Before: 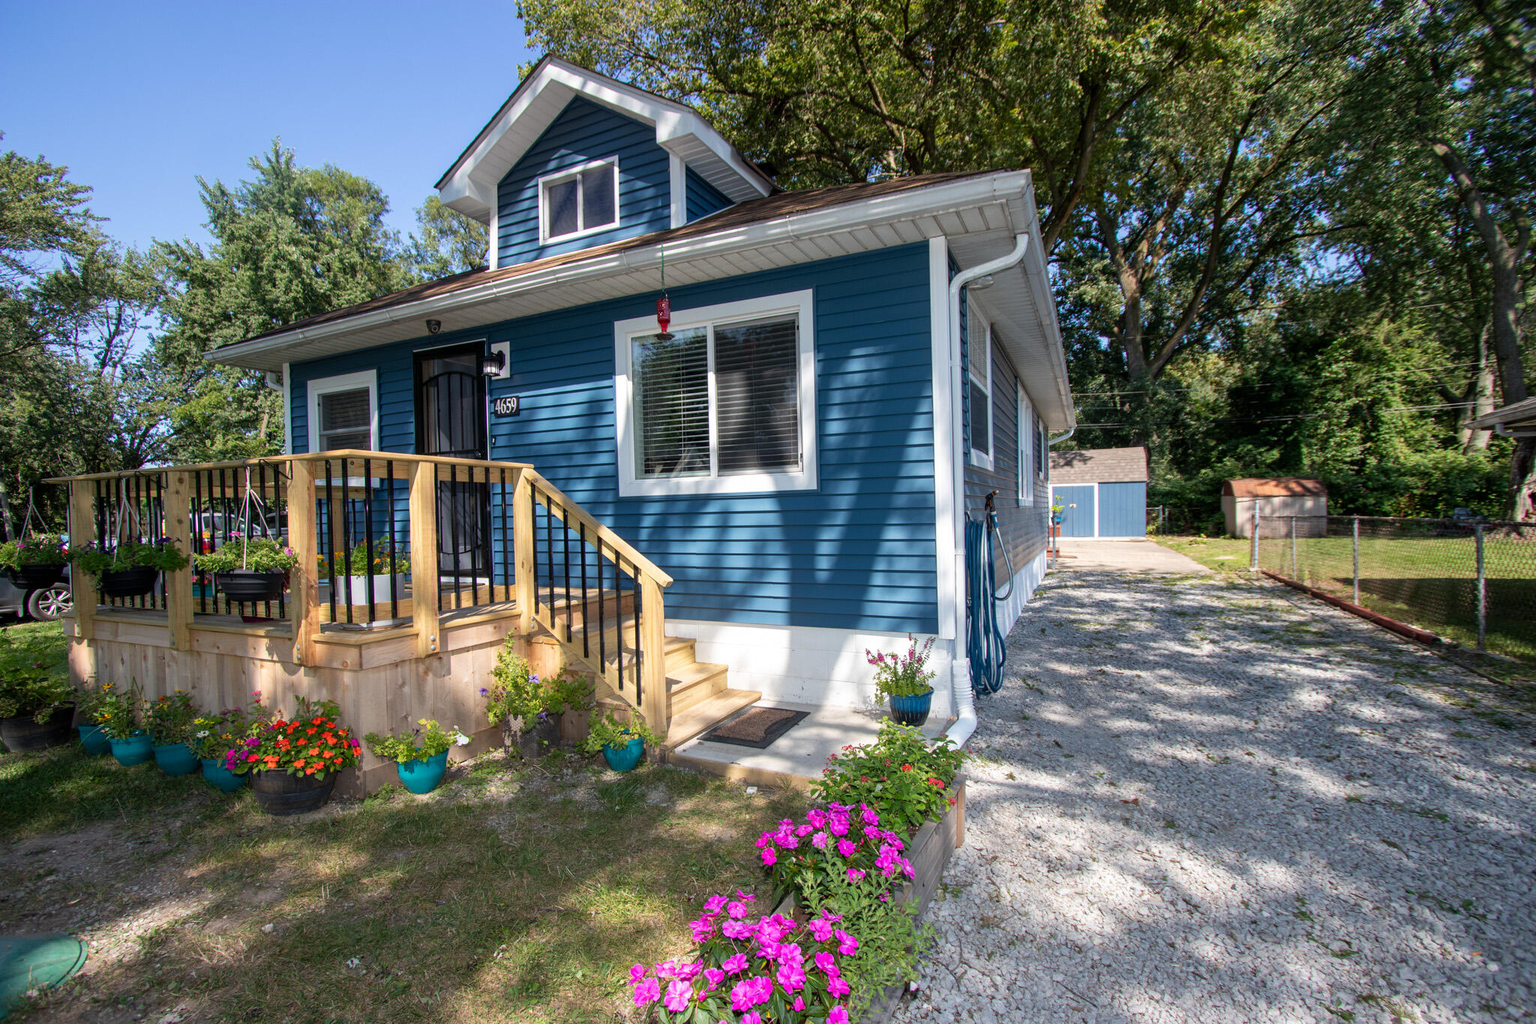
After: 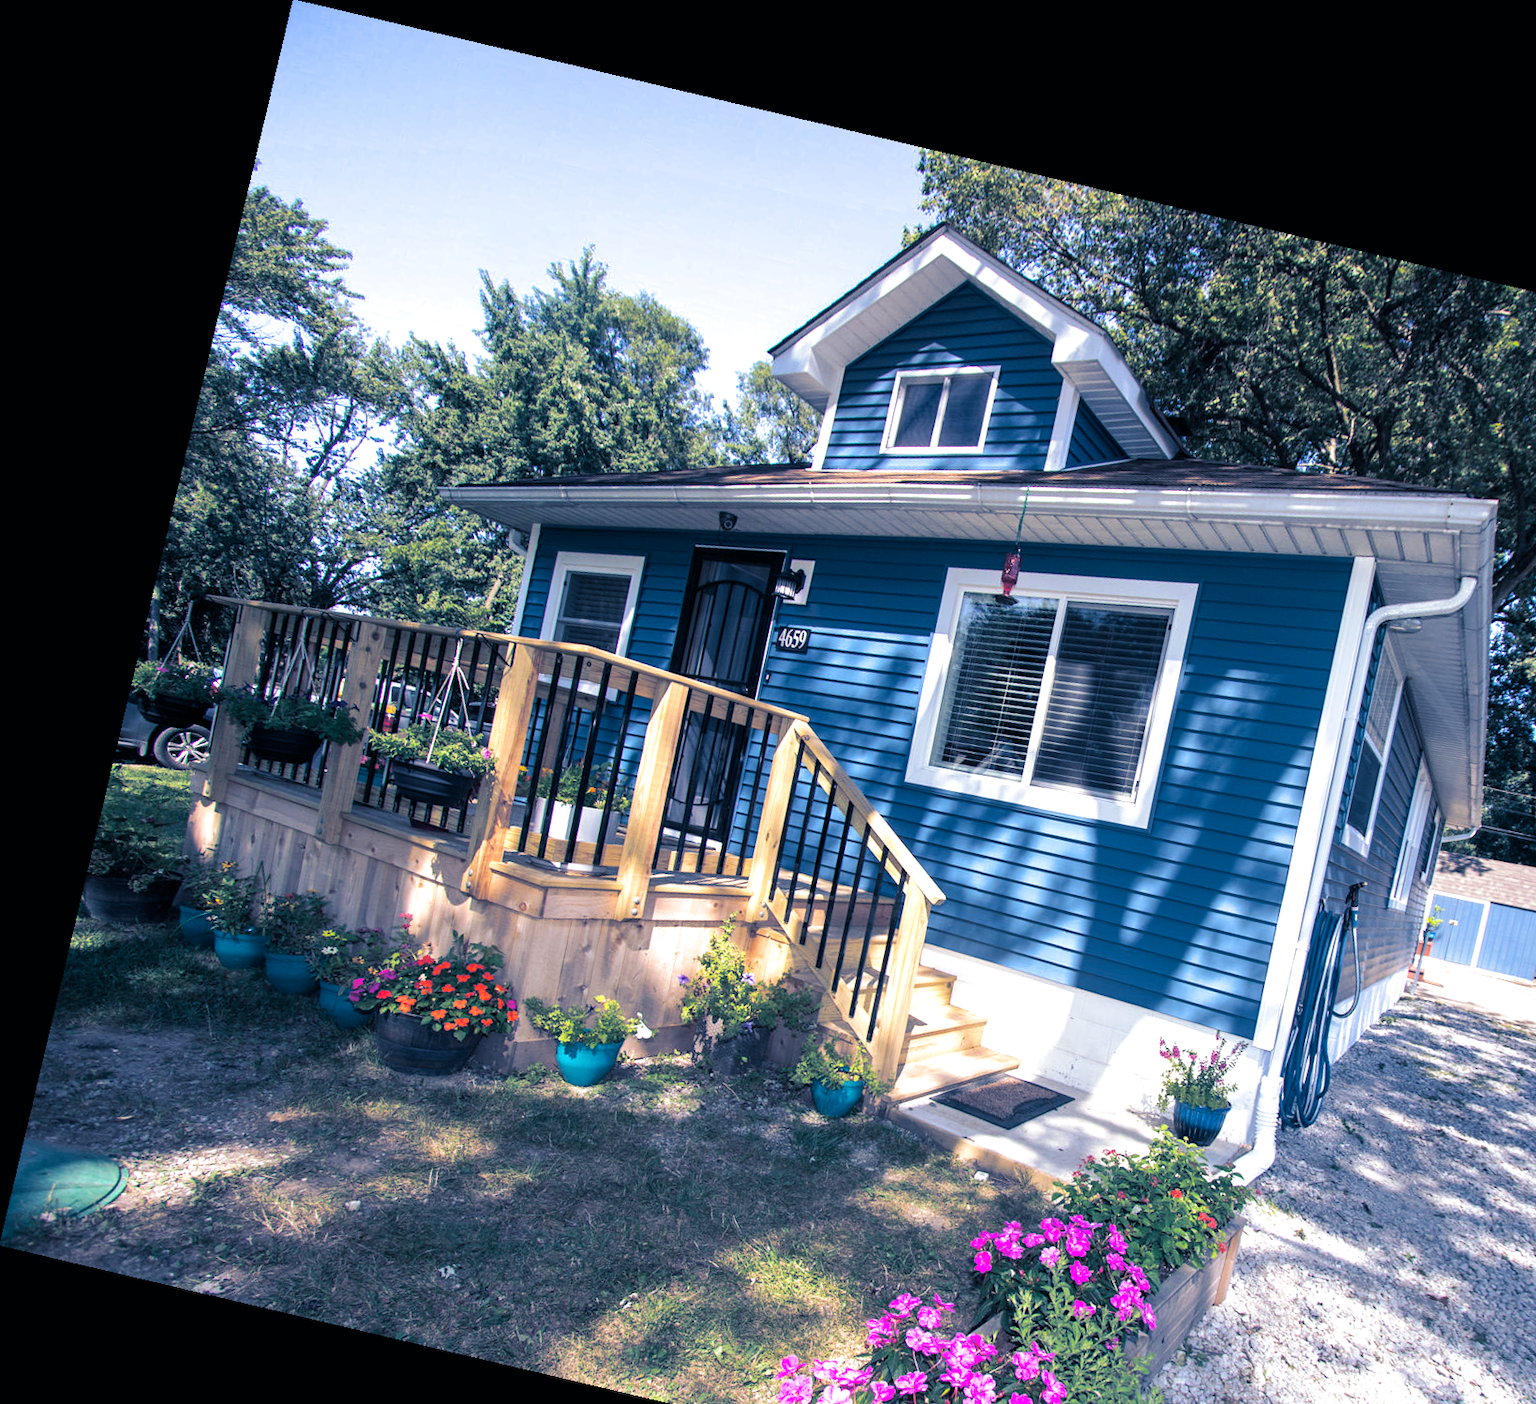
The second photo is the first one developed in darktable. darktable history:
split-toning: shadows › hue 226.8°, shadows › saturation 0.84
exposure: black level correction 0, exposure 0.5 EV, compensate highlight preservation false
base curve: curves: ch0 [(0, 0) (0.297, 0.298) (1, 1)], preserve colors none
rotate and perspective: rotation 13.27°, automatic cropping off
white balance: red 1.004, blue 1.096
crop: right 28.885%, bottom 16.626%
